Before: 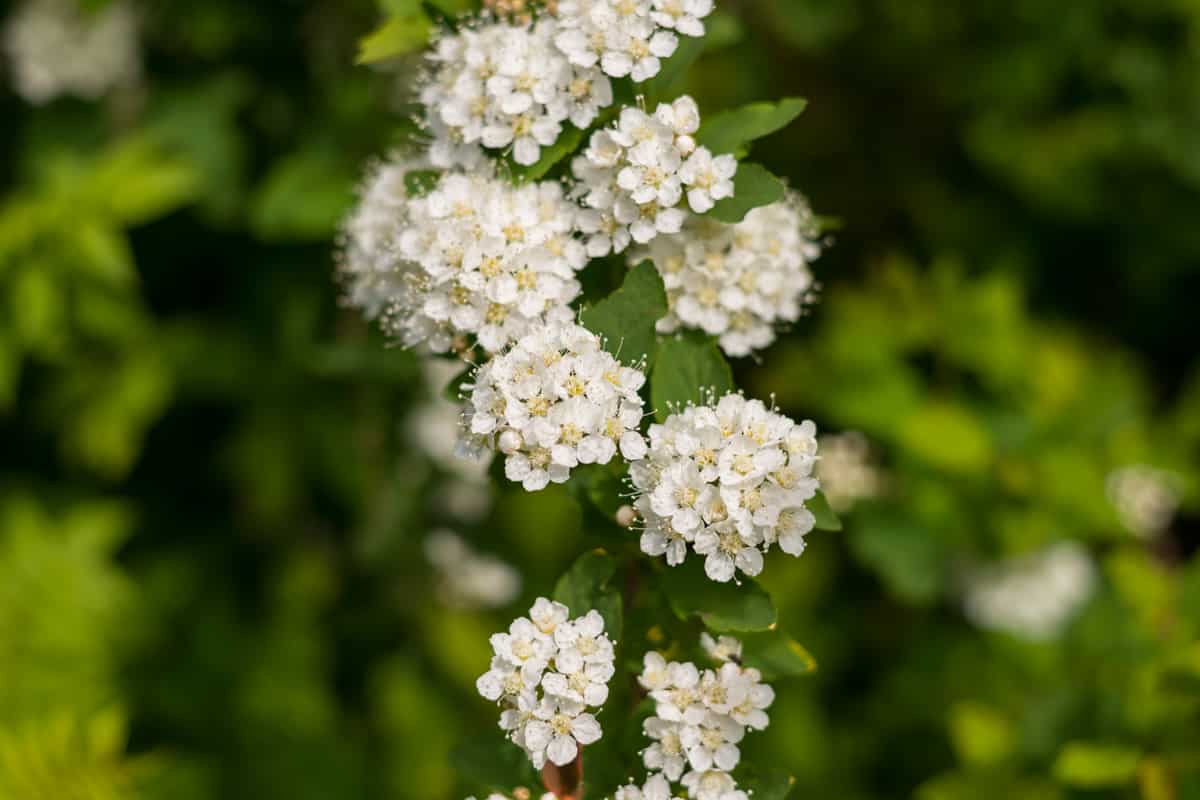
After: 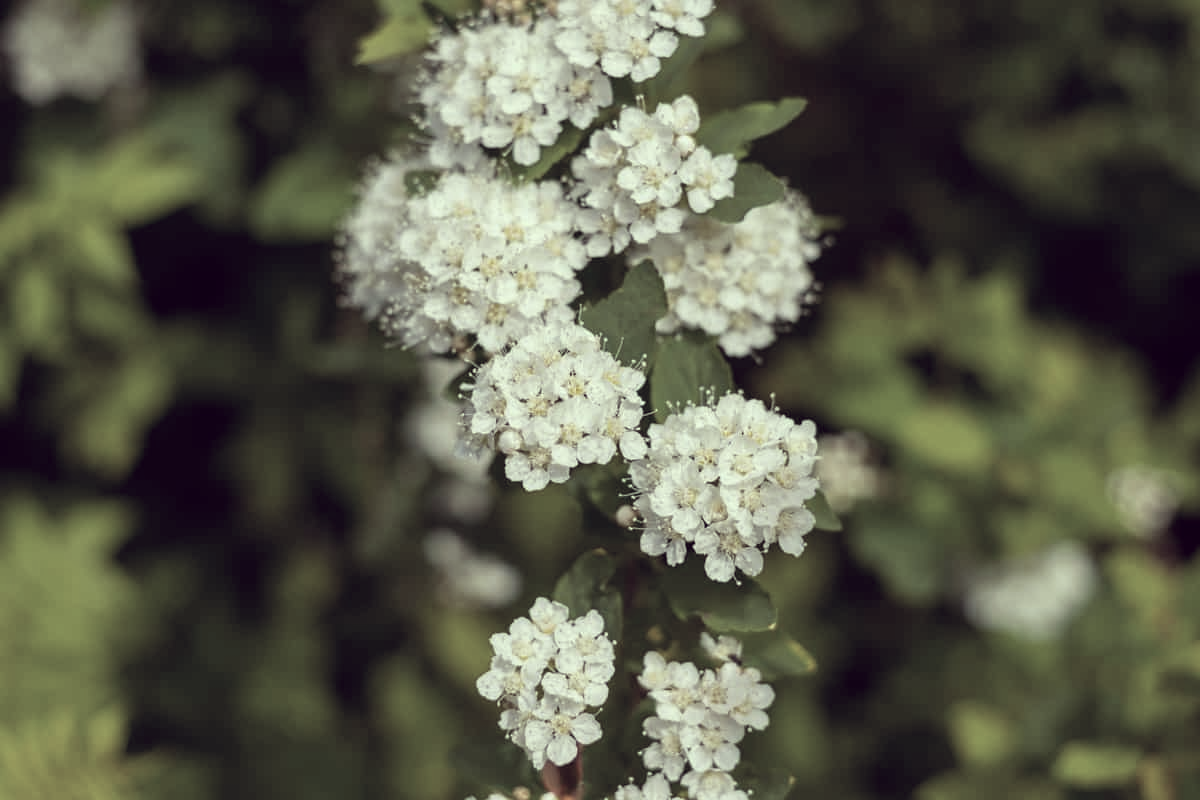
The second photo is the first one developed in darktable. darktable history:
color correction: highlights a* -20.34, highlights b* 20.09, shadows a* 19.89, shadows b* -20.66, saturation 0.46
